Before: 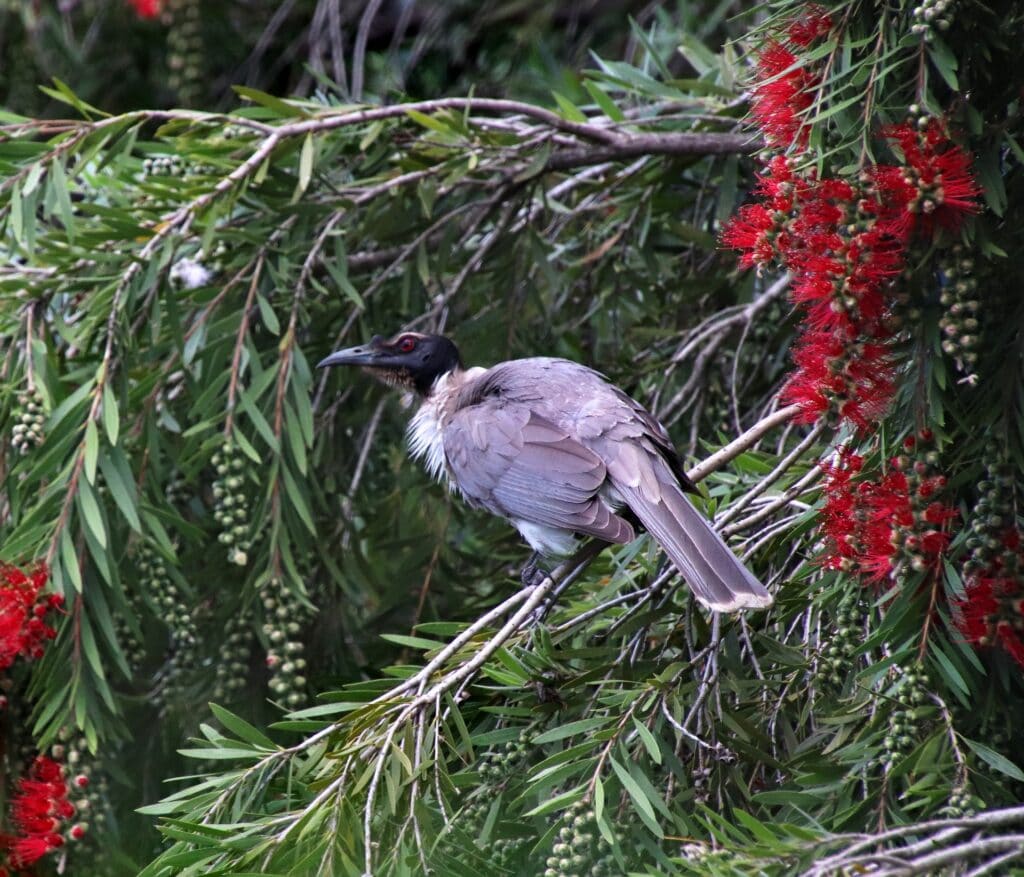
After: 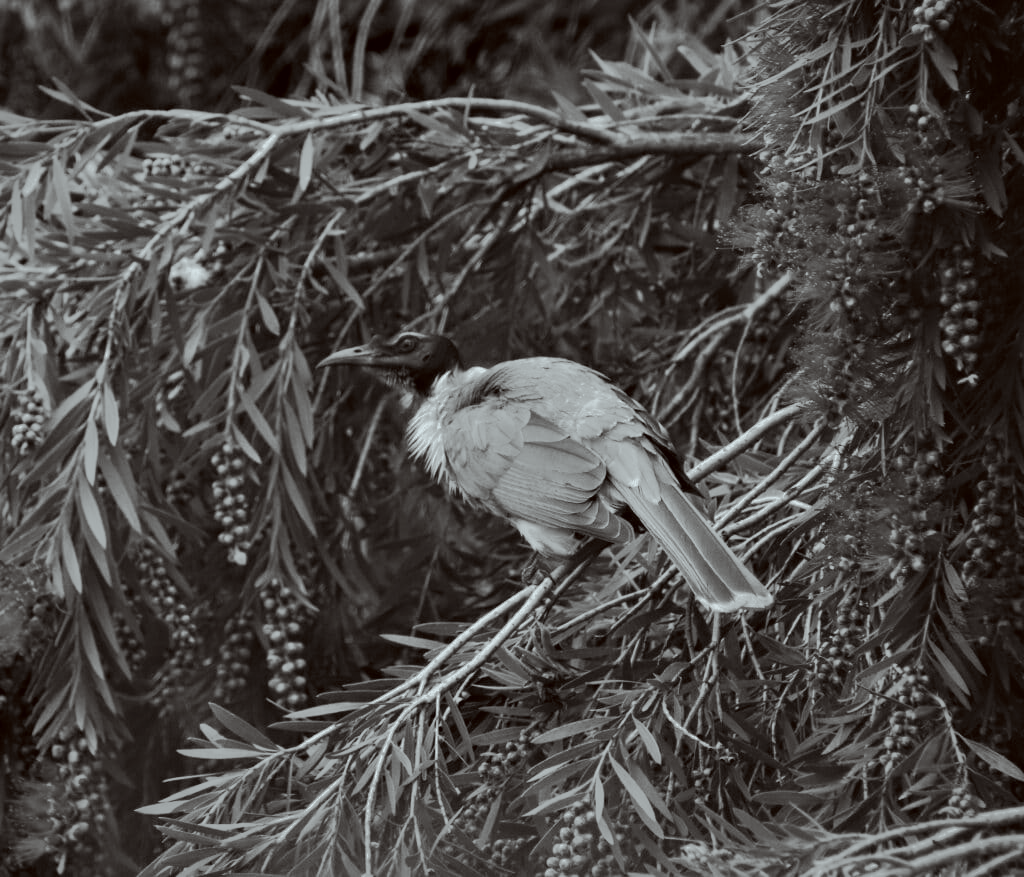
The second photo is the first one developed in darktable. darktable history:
shadows and highlights: shadows -19.91, highlights -73.15
color calibration: output gray [0.22, 0.42, 0.37, 0], gray › normalize channels true, illuminant same as pipeline (D50), adaptation XYZ, x 0.346, y 0.359, gamut compression 0
color correction: highlights a* -4.98, highlights b* -3.76, shadows a* 3.83, shadows b* 4.08
